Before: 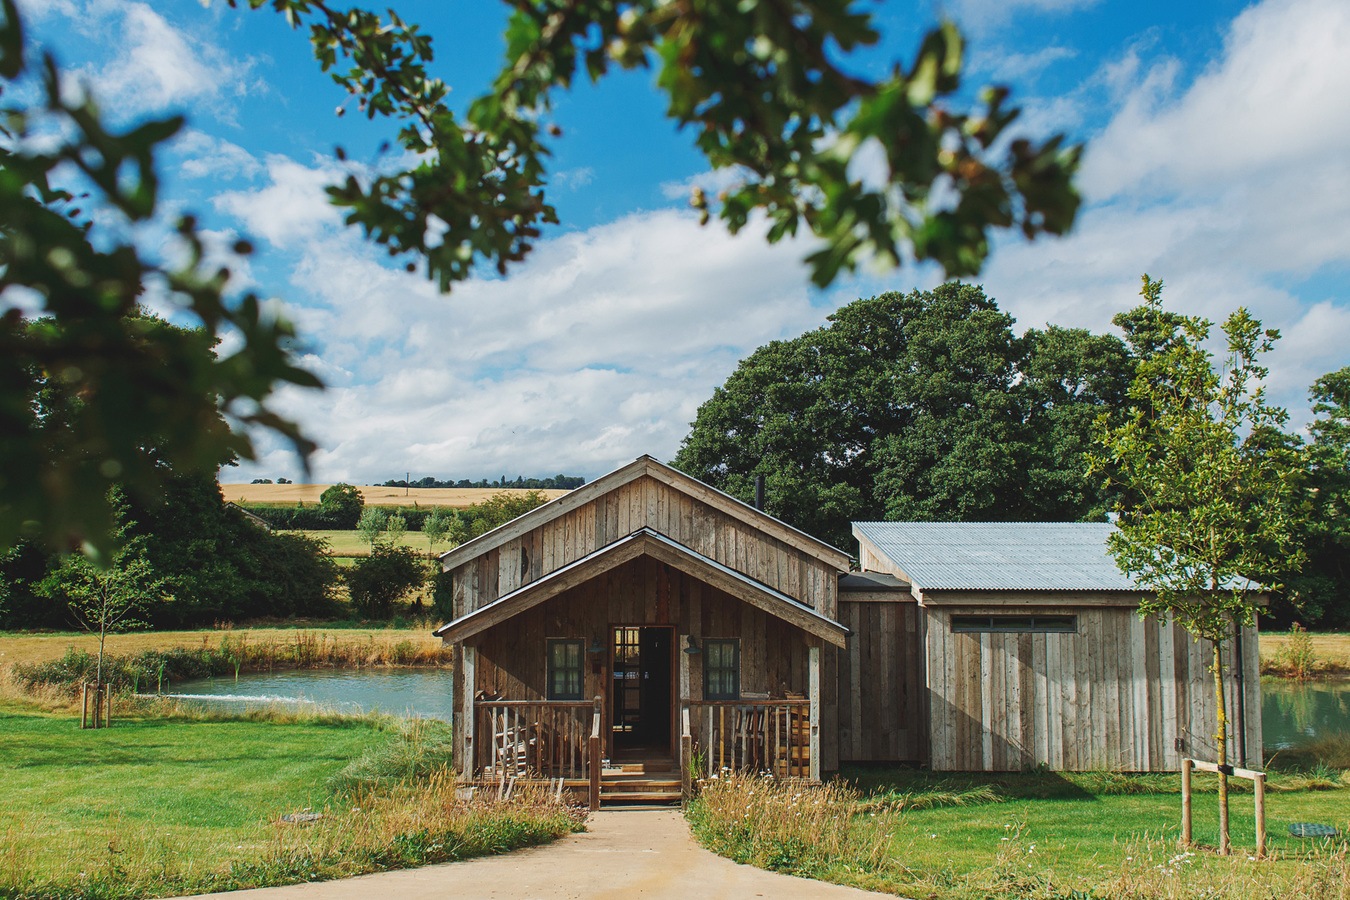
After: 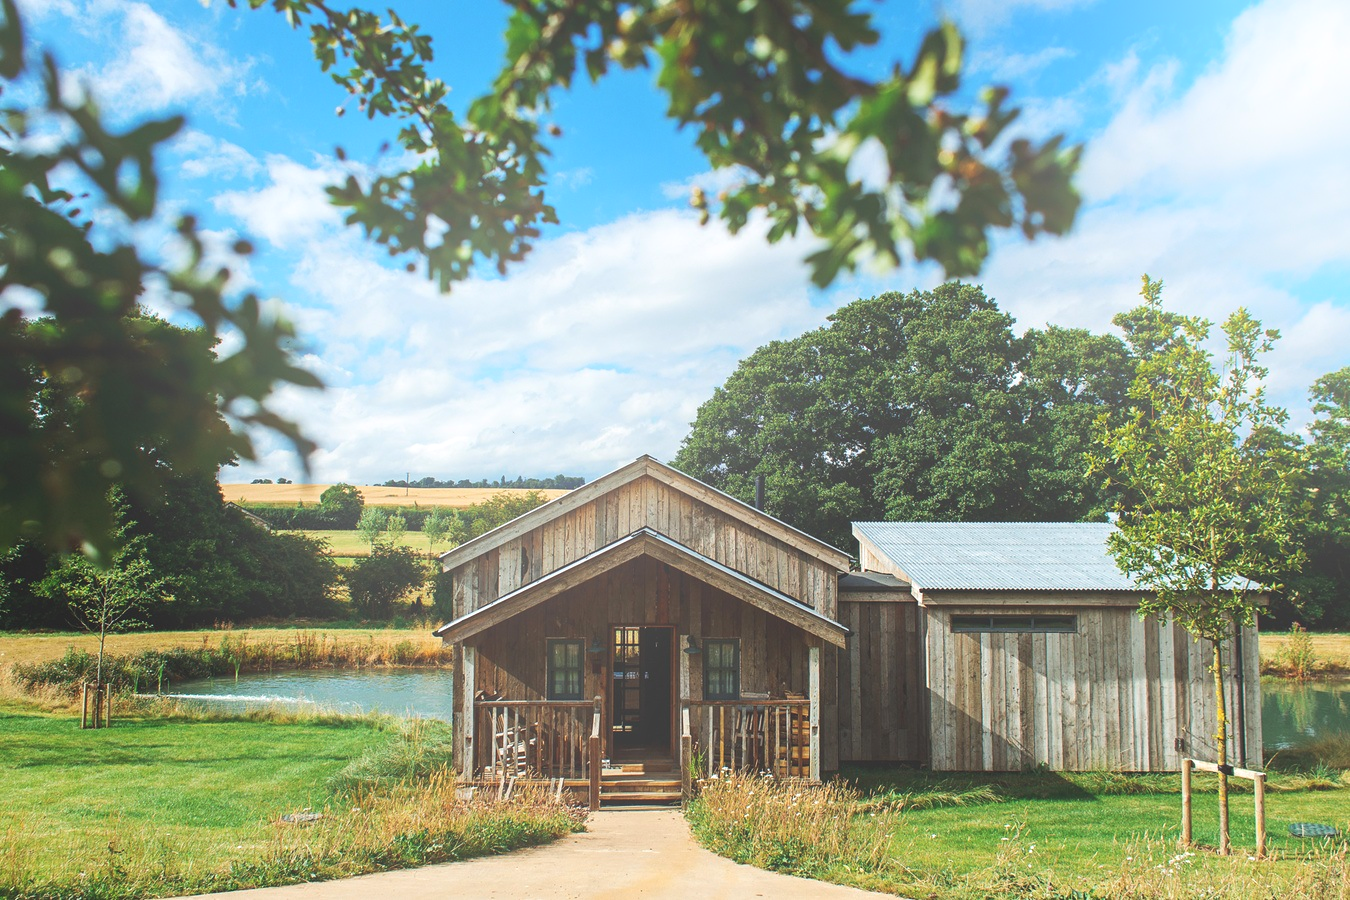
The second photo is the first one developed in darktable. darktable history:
bloom: size 40%
tone equalizer: -8 EV -0.417 EV, -7 EV -0.389 EV, -6 EV -0.333 EV, -5 EV -0.222 EV, -3 EV 0.222 EV, -2 EV 0.333 EV, -1 EV 0.389 EV, +0 EV 0.417 EV, edges refinement/feathering 500, mask exposure compensation -1.57 EV, preserve details no
